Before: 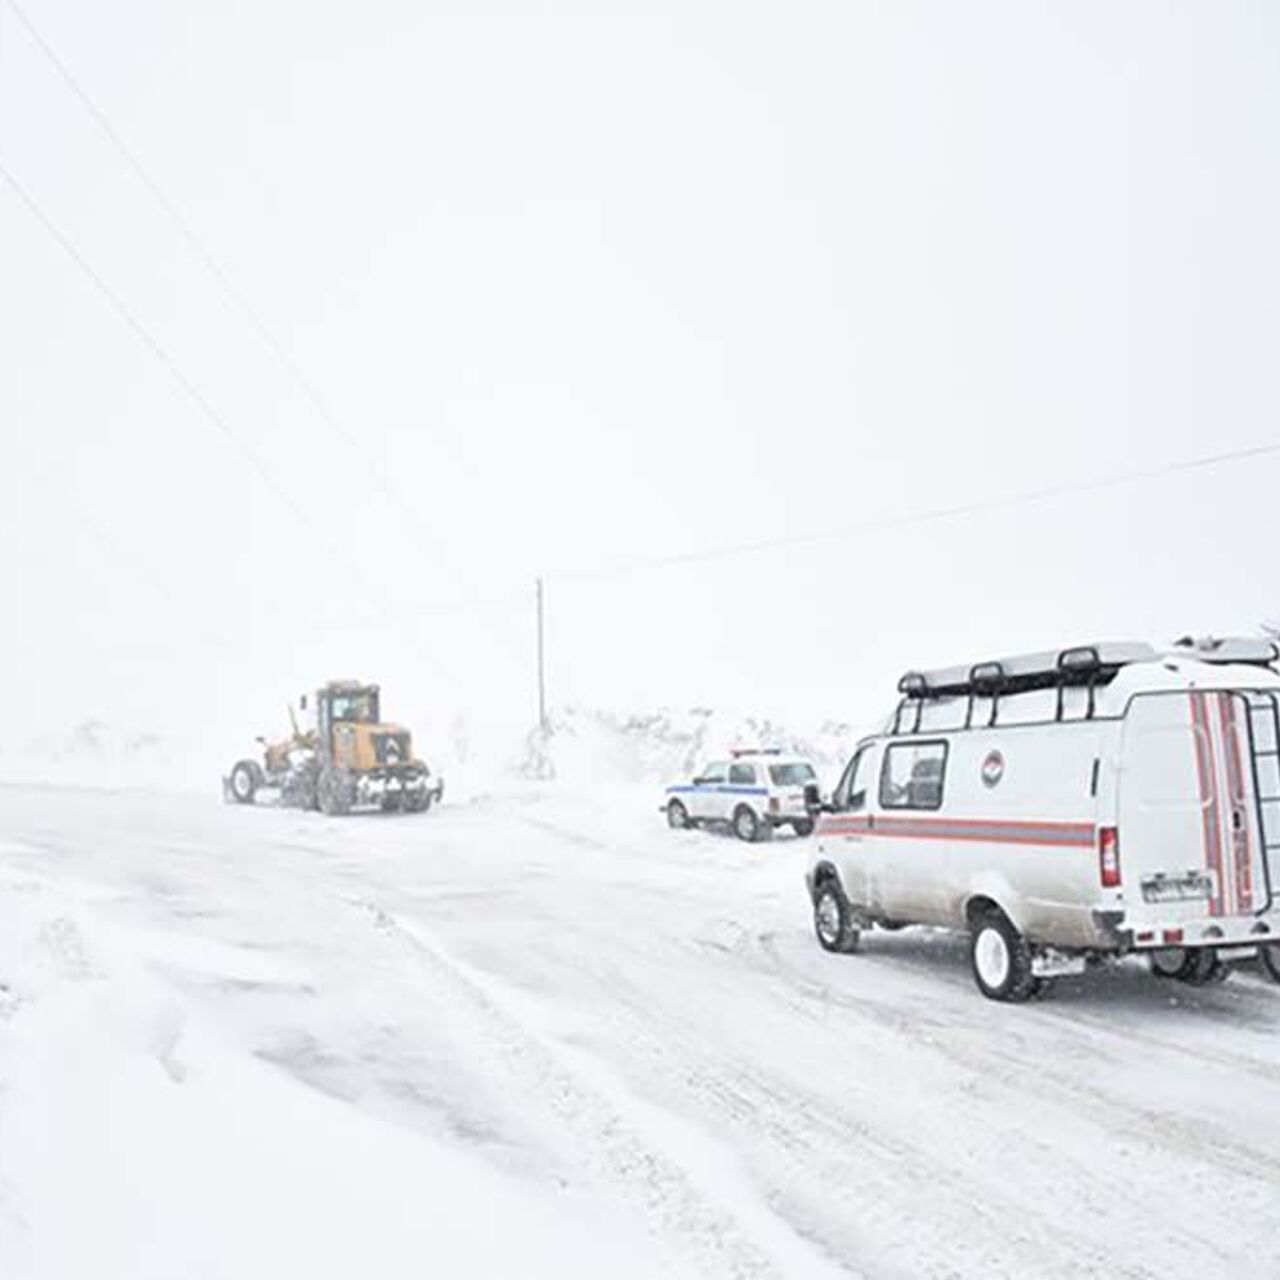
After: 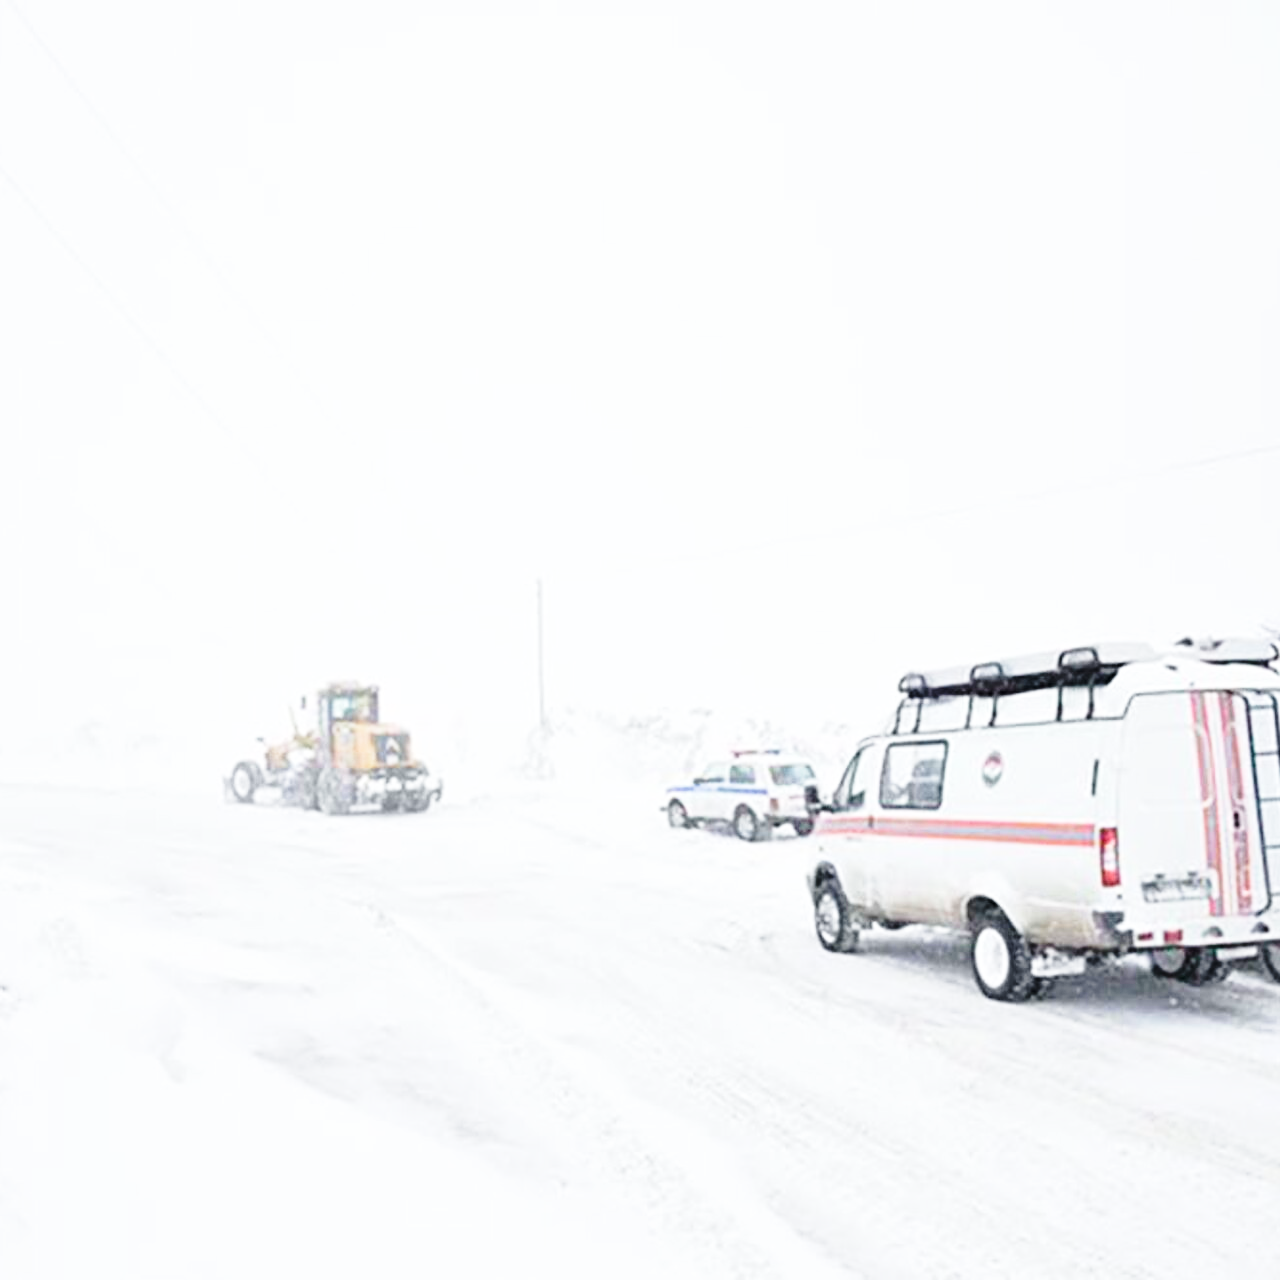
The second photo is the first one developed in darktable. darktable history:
velvia: on, module defaults
base curve: curves: ch0 [(0, 0) (0.028, 0.03) (0.121, 0.232) (0.46, 0.748) (0.859, 0.968) (1, 1)], preserve colors none
